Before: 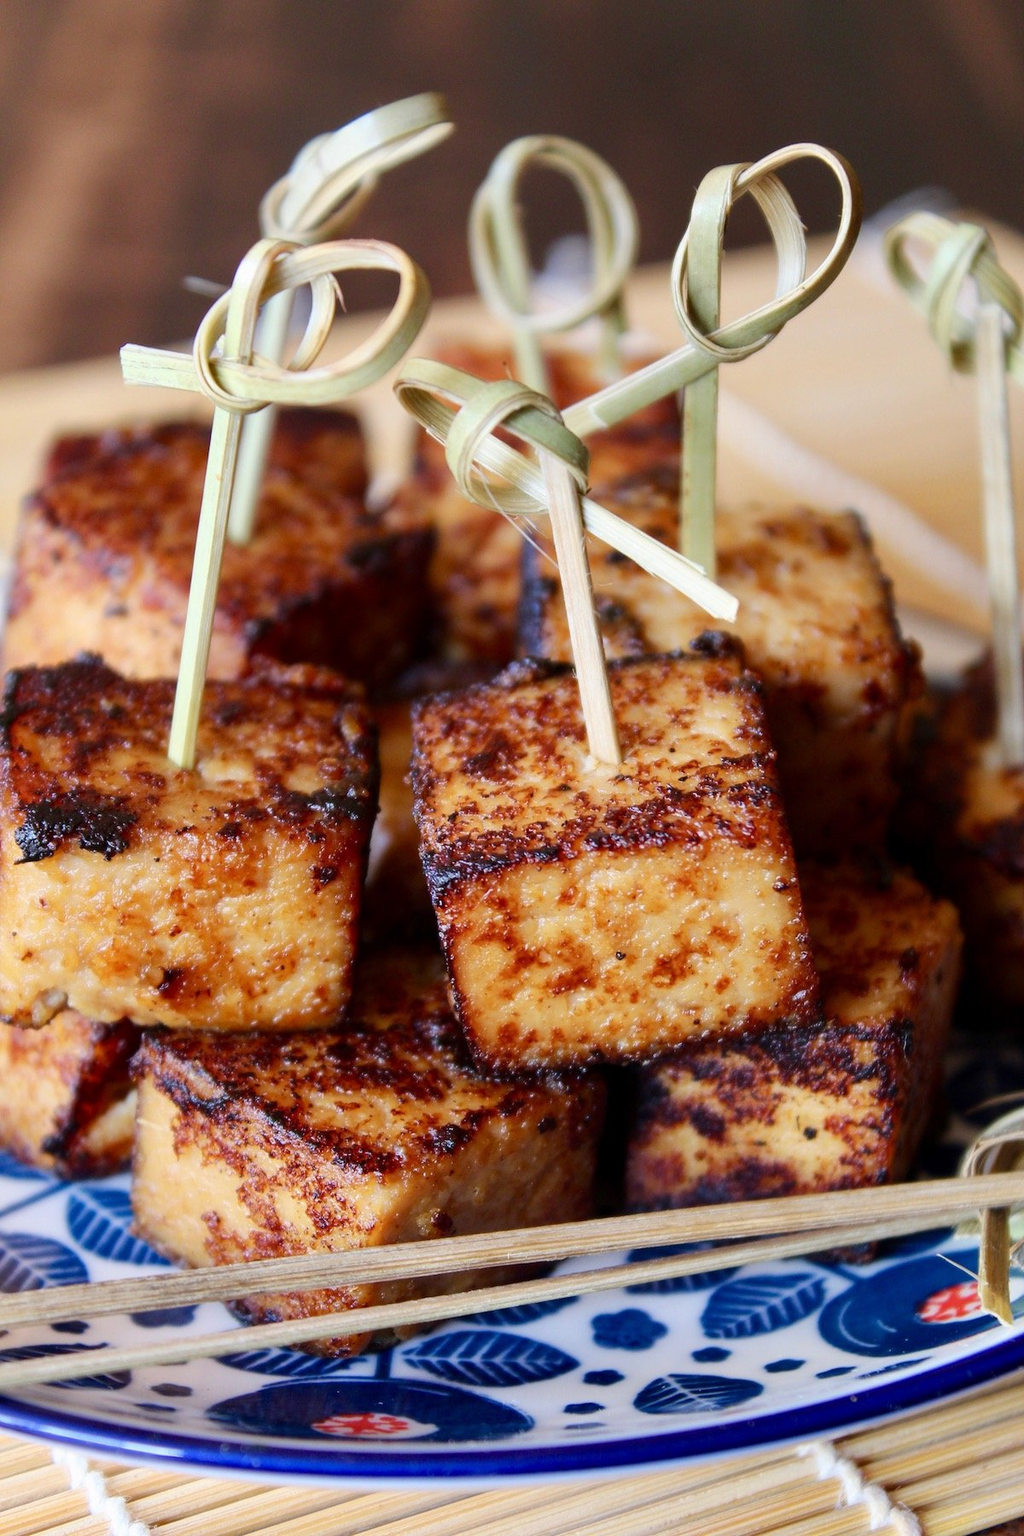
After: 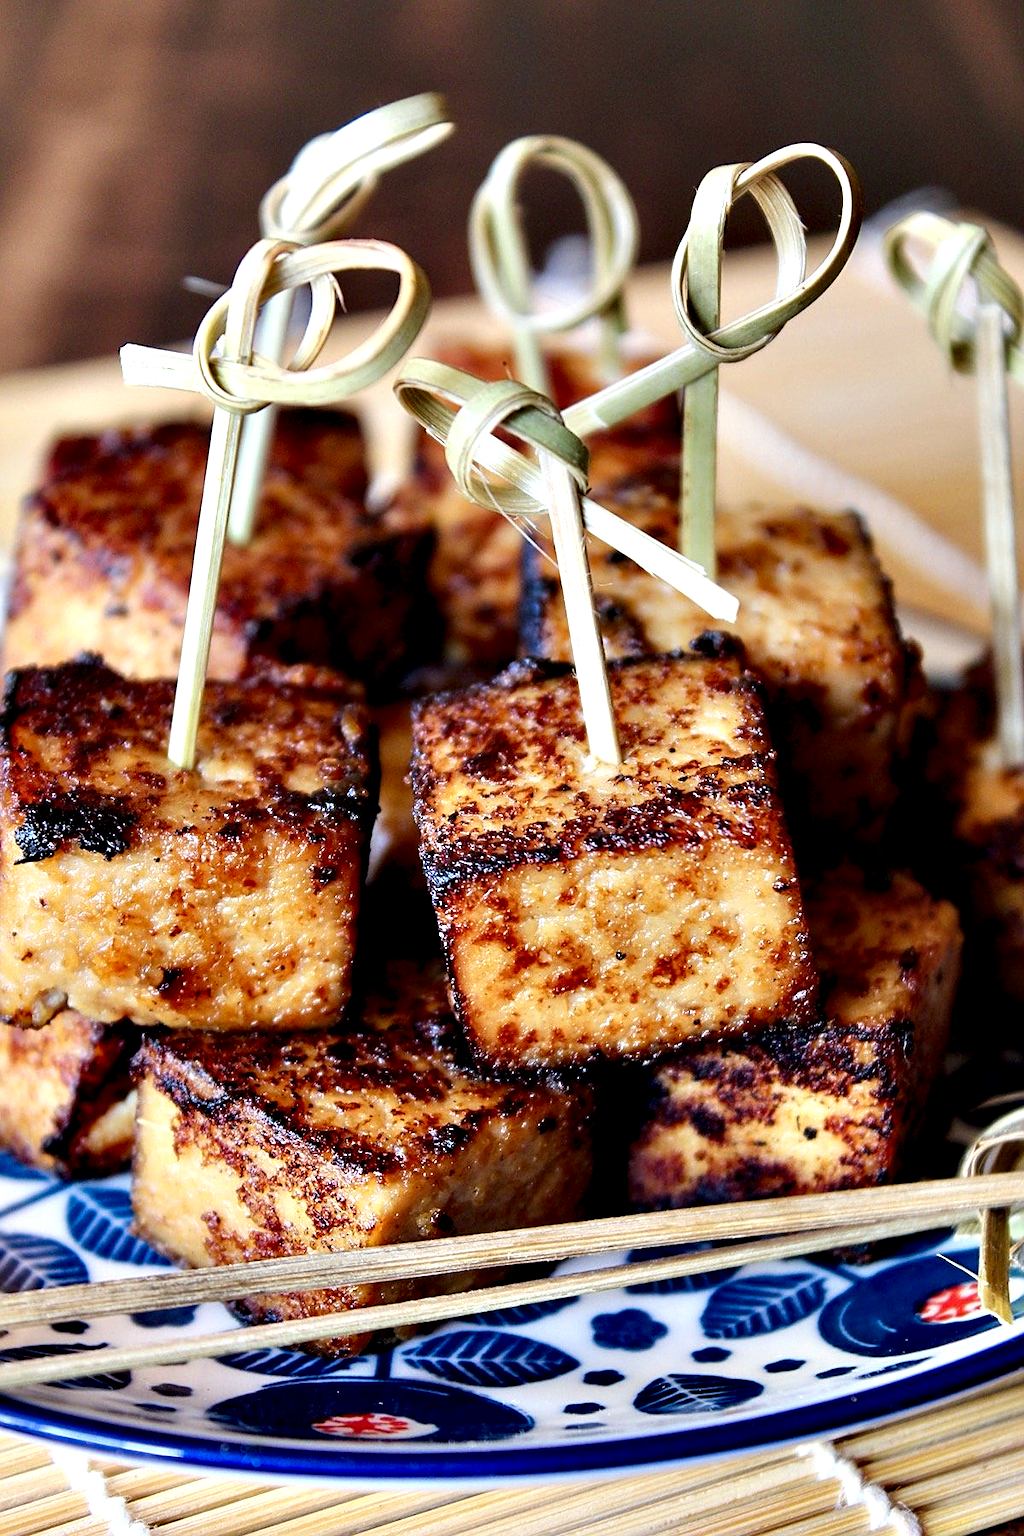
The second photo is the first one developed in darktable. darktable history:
contrast equalizer: octaves 7, y [[0.6 ×6], [0.55 ×6], [0 ×6], [0 ×6], [0 ×6]]
sharpen: amount 0.497
